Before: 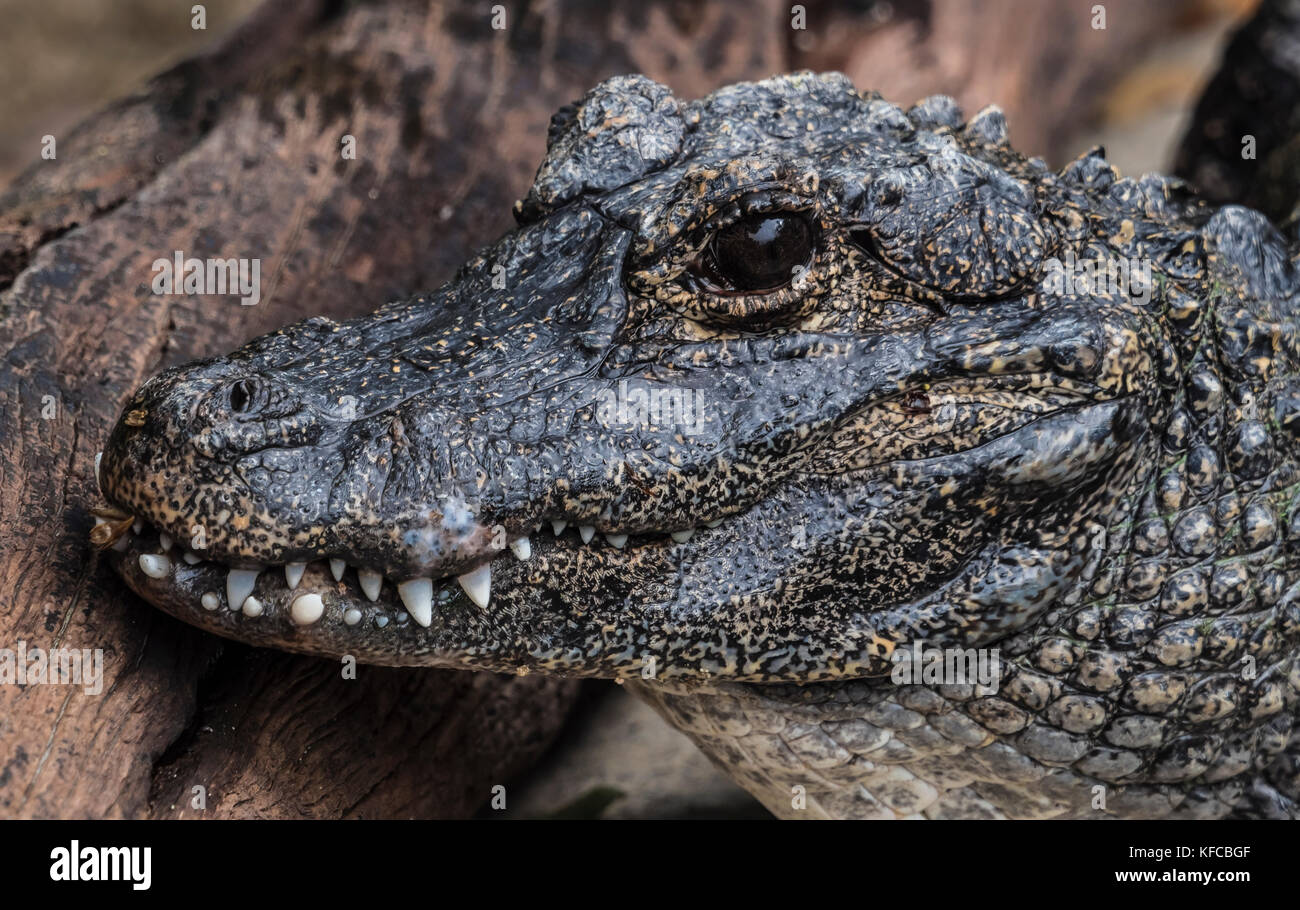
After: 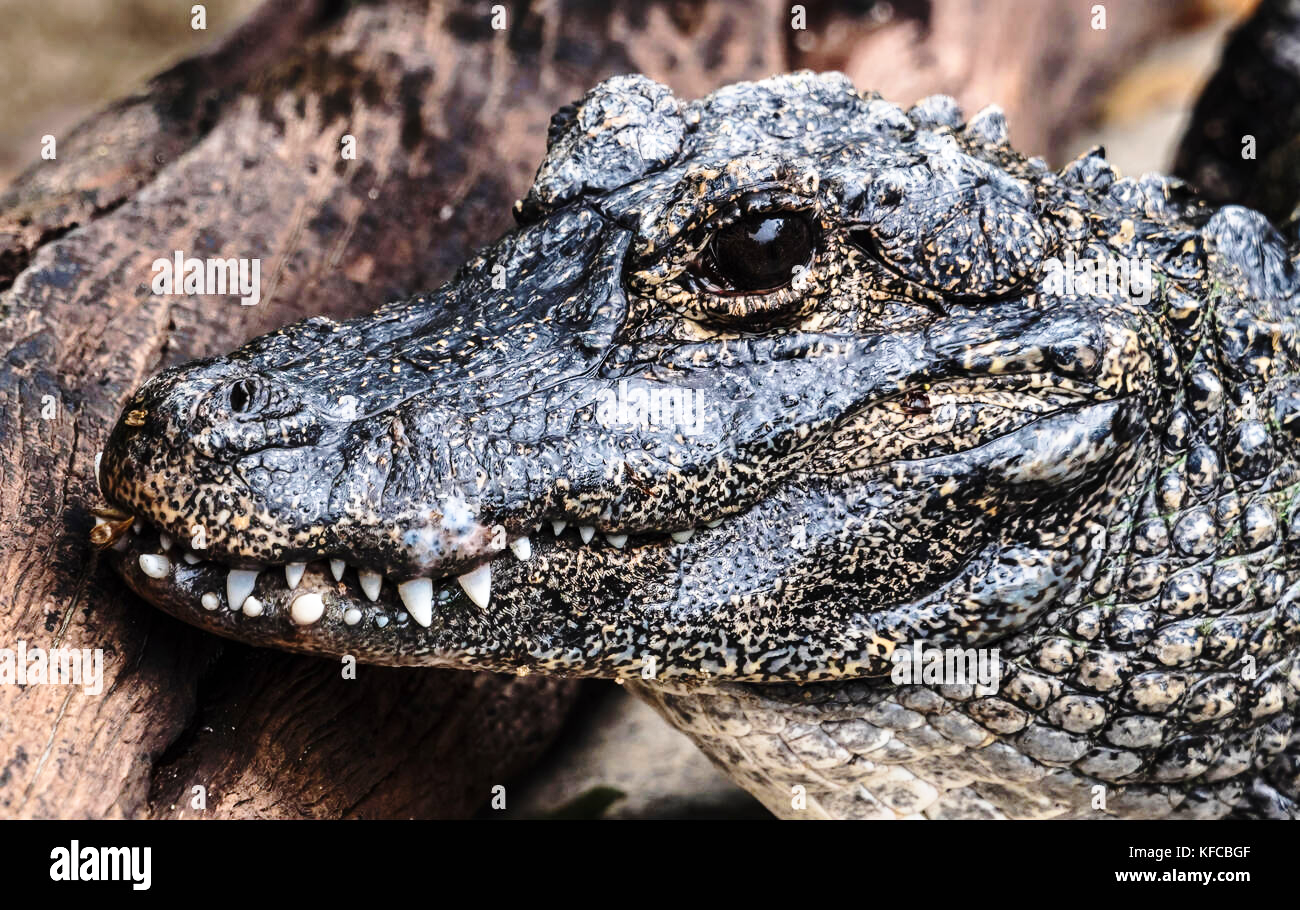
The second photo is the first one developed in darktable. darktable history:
color balance rgb: highlights gain › chroma 0.267%, highlights gain › hue 332.72°, perceptual saturation grading › global saturation -0.031%, perceptual brilliance grading › highlights 10.097%, perceptual brilliance grading › mid-tones 4.875%
base curve: curves: ch0 [(0, 0) (0.028, 0.03) (0.121, 0.232) (0.46, 0.748) (0.859, 0.968) (1, 1)], preserve colors none
shadows and highlights: shadows -29.97, highlights 30.05, highlights color adjustment 55.13%
